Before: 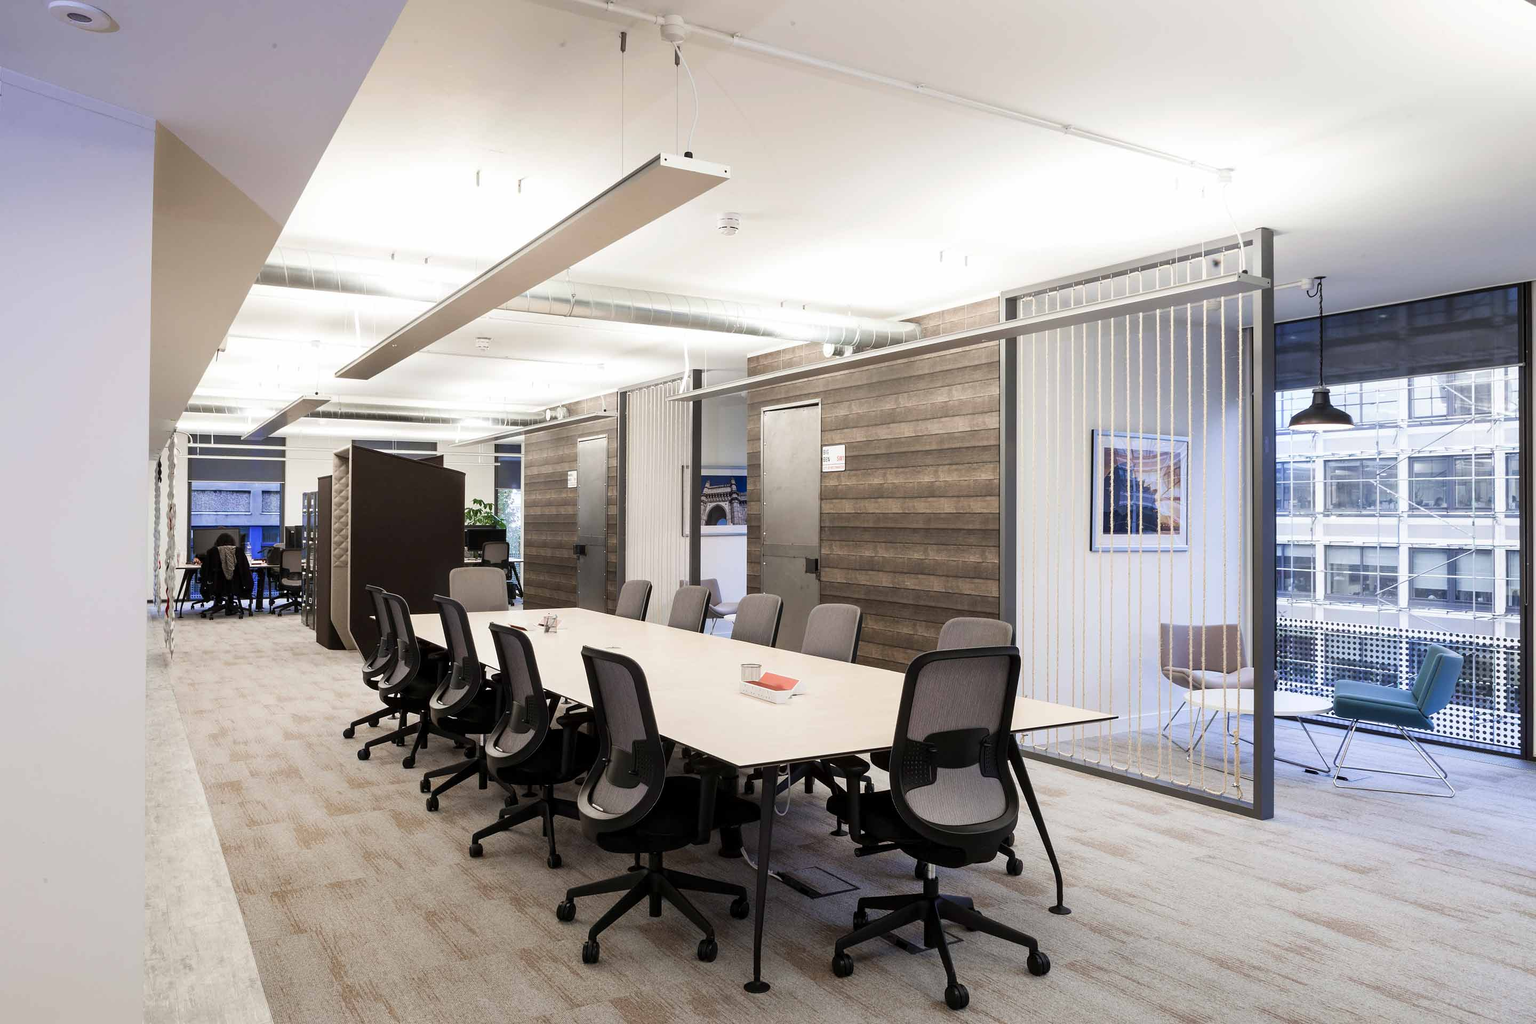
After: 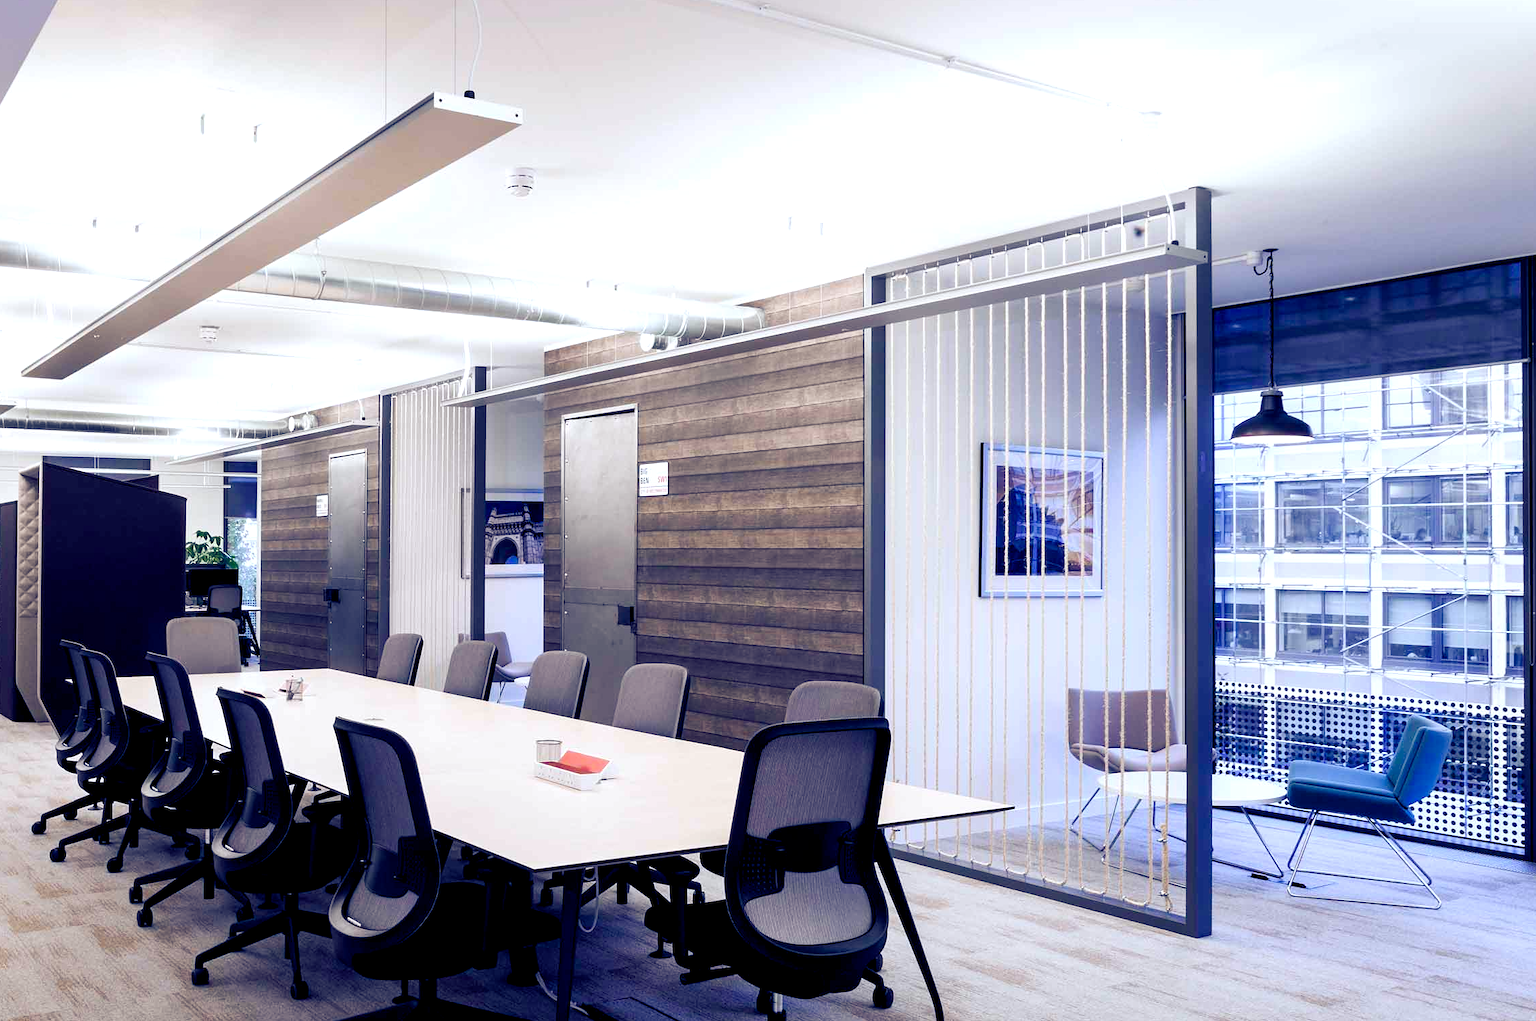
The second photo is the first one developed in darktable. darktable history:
color zones: curves: ch1 [(0, 0.525) (0.143, 0.556) (0.286, 0.52) (0.429, 0.5) (0.571, 0.5) (0.714, 0.5) (0.857, 0.503) (1, 0.525)]
crop and rotate: left 20.74%, top 7.912%, right 0.375%, bottom 13.378%
color balance rgb: shadows lift › luminance -41.13%, shadows lift › chroma 14.13%, shadows lift › hue 260°, power › luminance -3.76%, power › chroma 0.56%, power › hue 40.37°, highlights gain › luminance 16.81%, highlights gain › chroma 2.94%, highlights gain › hue 260°, global offset › luminance -0.29%, global offset › chroma 0.31%, global offset › hue 260°, perceptual saturation grading › global saturation 20%, perceptual saturation grading › highlights -13.92%, perceptual saturation grading › shadows 50%
